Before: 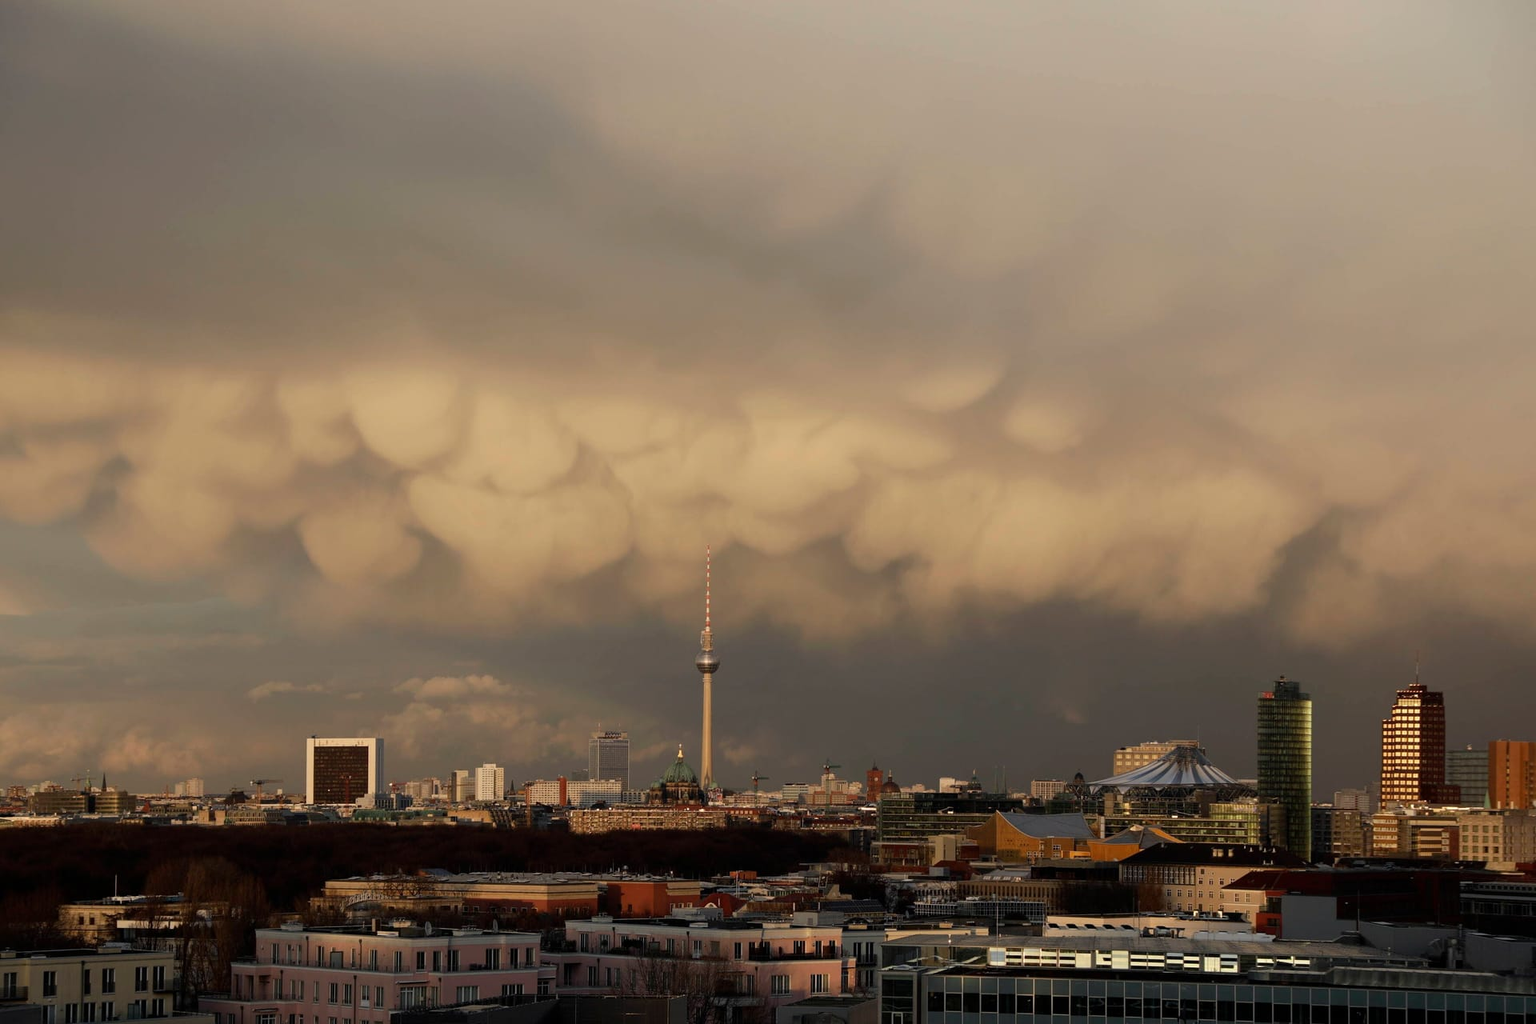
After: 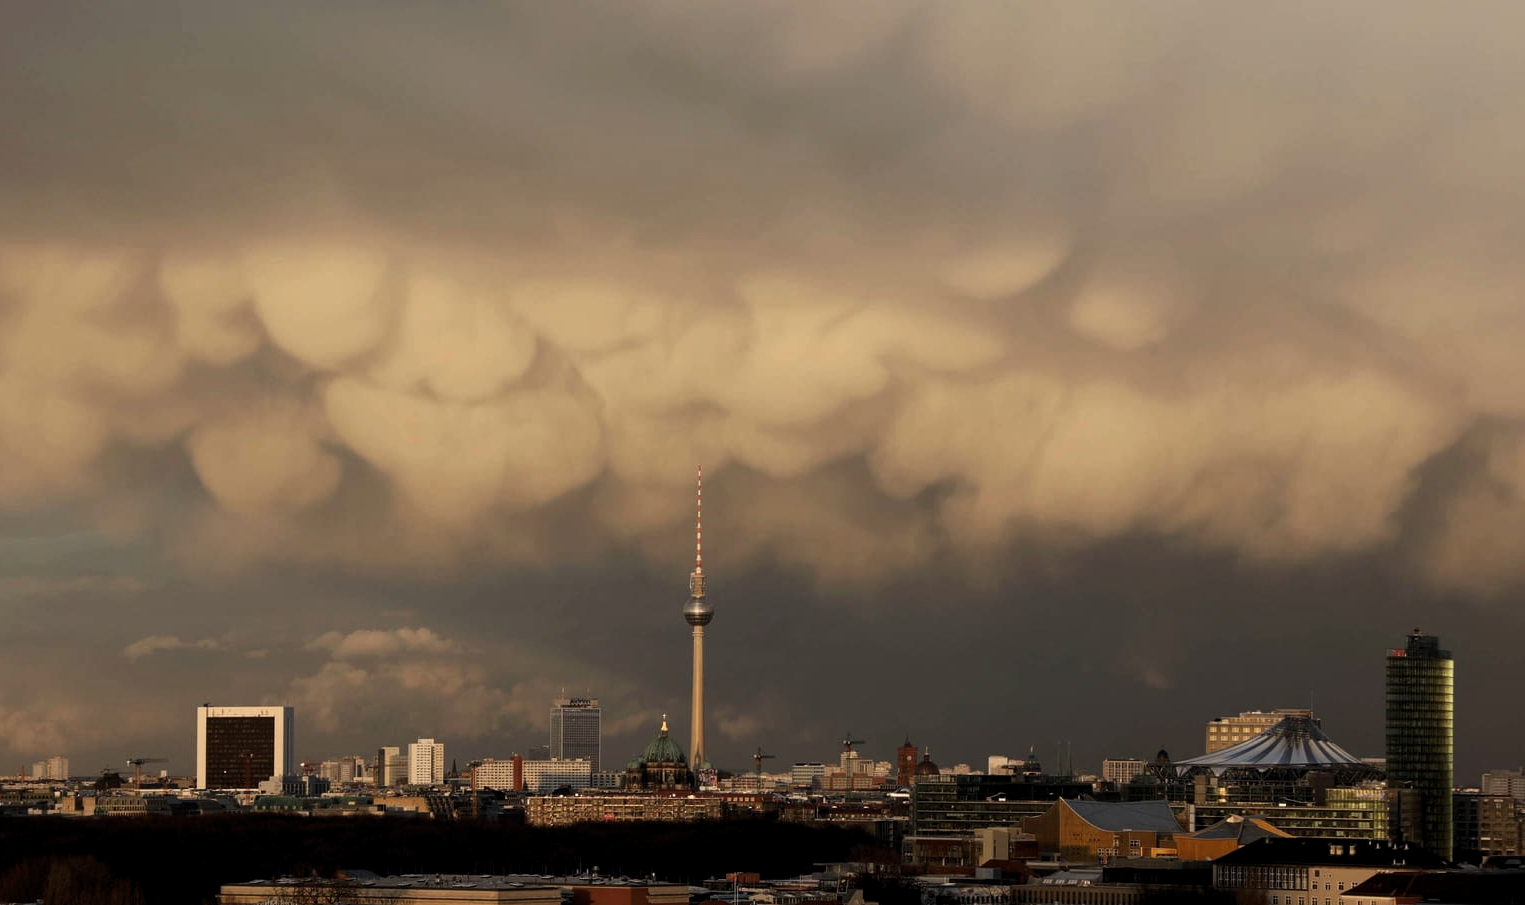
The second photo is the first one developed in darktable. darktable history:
tone curve: curves: ch0 [(0.016, 0.011) (0.204, 0.146) (0.515, 0.476) (0.78, 0.795) (1, 0.981)], color space Lab, linked channels, preserve colors none
crop: left 9.712%, top 16.928%, right 10.845%, bottom 12.332%
levels: levels [0.016, 0.5, 0.996]
